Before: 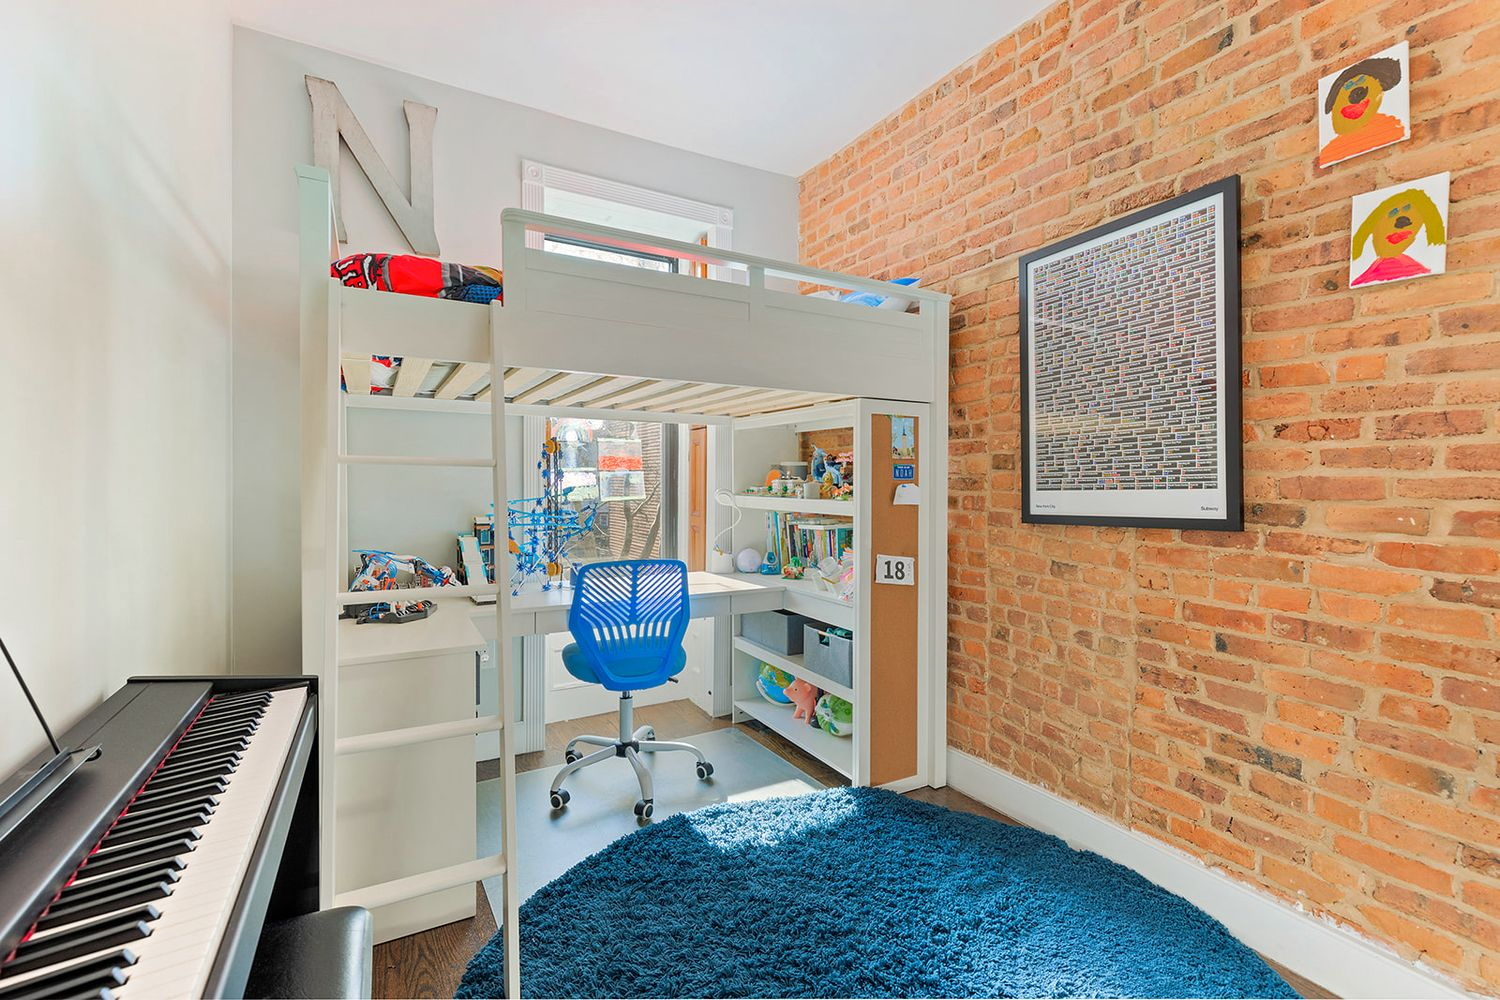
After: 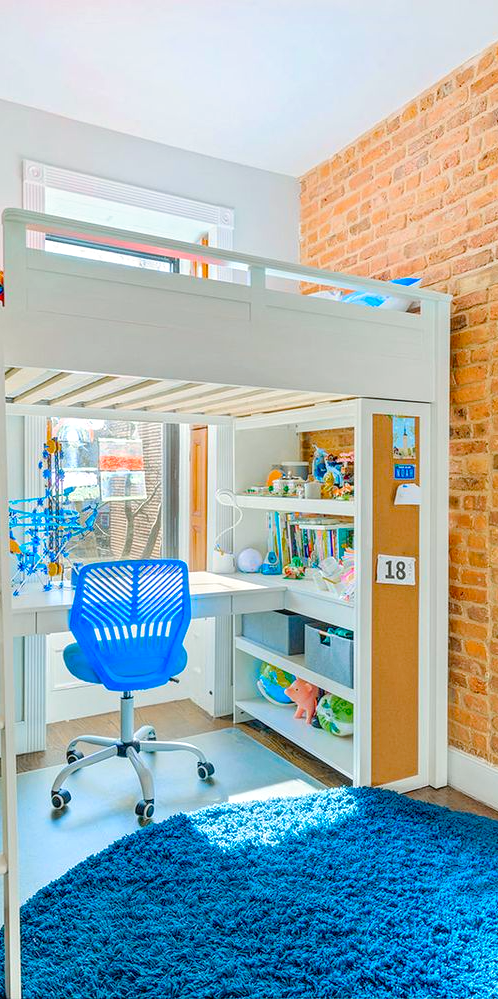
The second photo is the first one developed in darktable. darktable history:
tone curve: curves: ch0 [(0, 0) (0.003, 0.022) (0.011, 0.025) (0.025, 0.032) (0.044, 0.055) (0.069, 0.089) (0.1, 0.133) (0.136, 0.18) (0.177, 0.231) (0.224, 0.291) (0.277, 0.35) (0.335, 0.42) (0.399, 0.496) (0.468, 0.561) (0.543, 0.632) (0.623, 0.706) (0.709, 0.783) (0.801, 0.865) (0.898, 0.947) (1, 1)], preserve colors none
local contrast: on, module defaults
crop: left 33.297%, right 33.445%
color balance rgb: shadows lift › chroma 2.036%, shadows lift › hue 247.77°, shadows fall-off 299.035%, white fulcrum 2 EV, highlights fall-off 298.431%, perceptual saturation grading › global saturation 25.502%, mask middle-gray fulcrum 99.304%, global vibrance 19.126%, contrast gray fulcrum 38.306%
color zones: curves: ch1 [(0.25, 0.5) (0.747, 0.71)]
contrast equalizer: octaves 7, y [[0.5 ×6], [0.5 ×6], [0.5, 0.5, 0.501, 0.545, 0.707, 0.863], [0 ×6], [0 ×6]]
